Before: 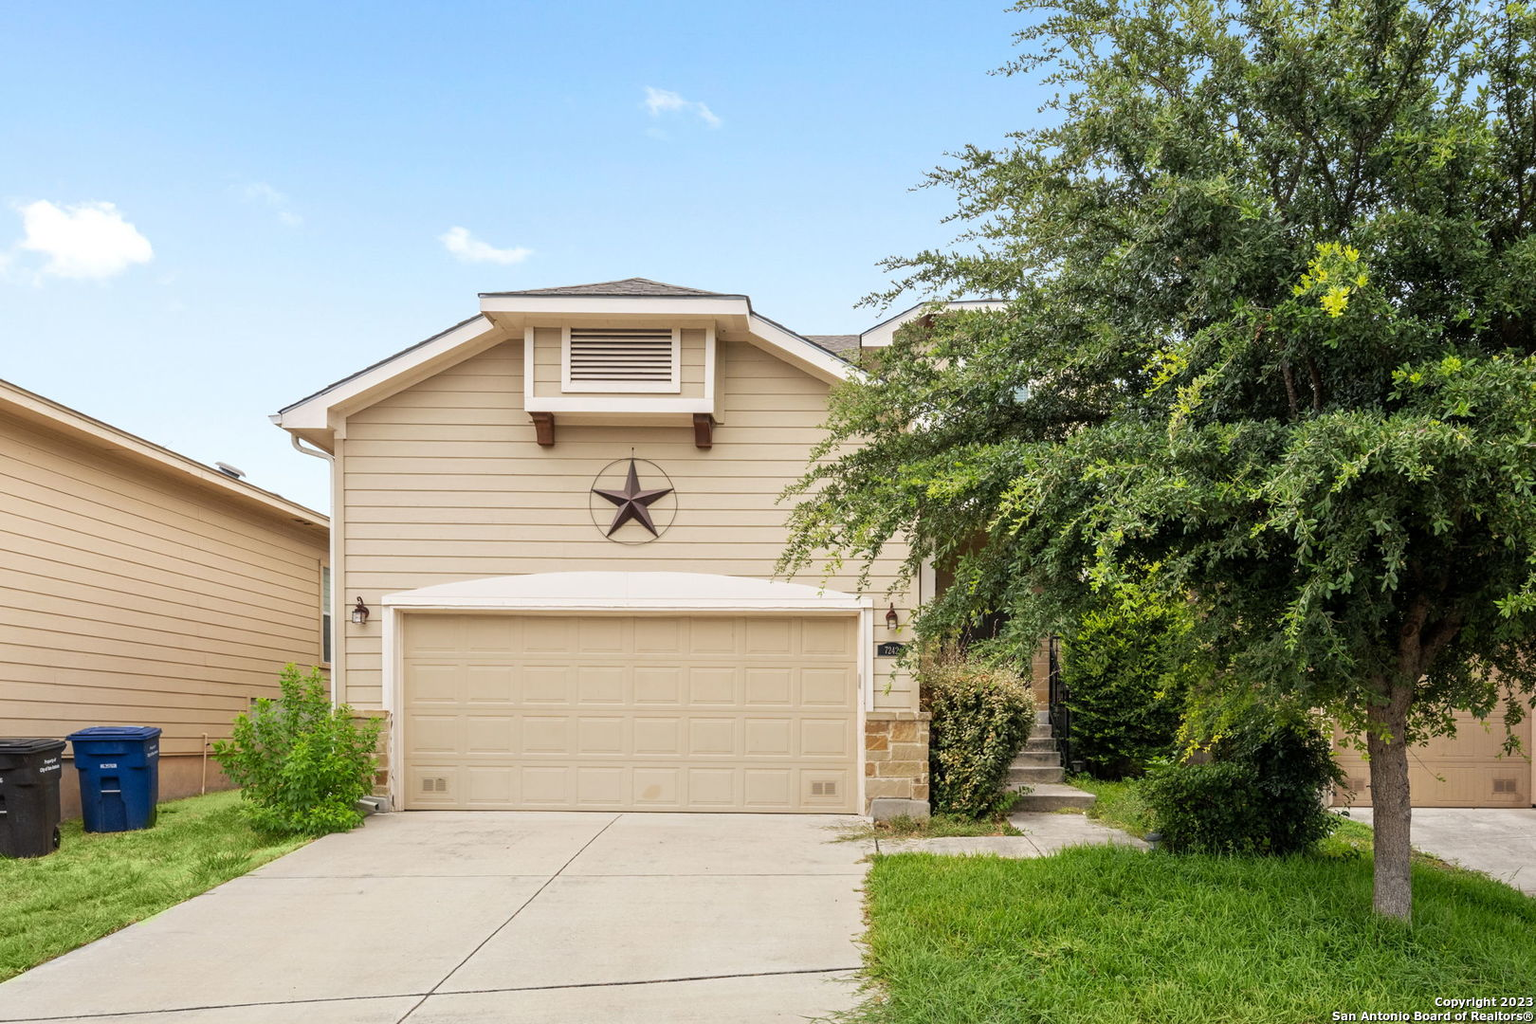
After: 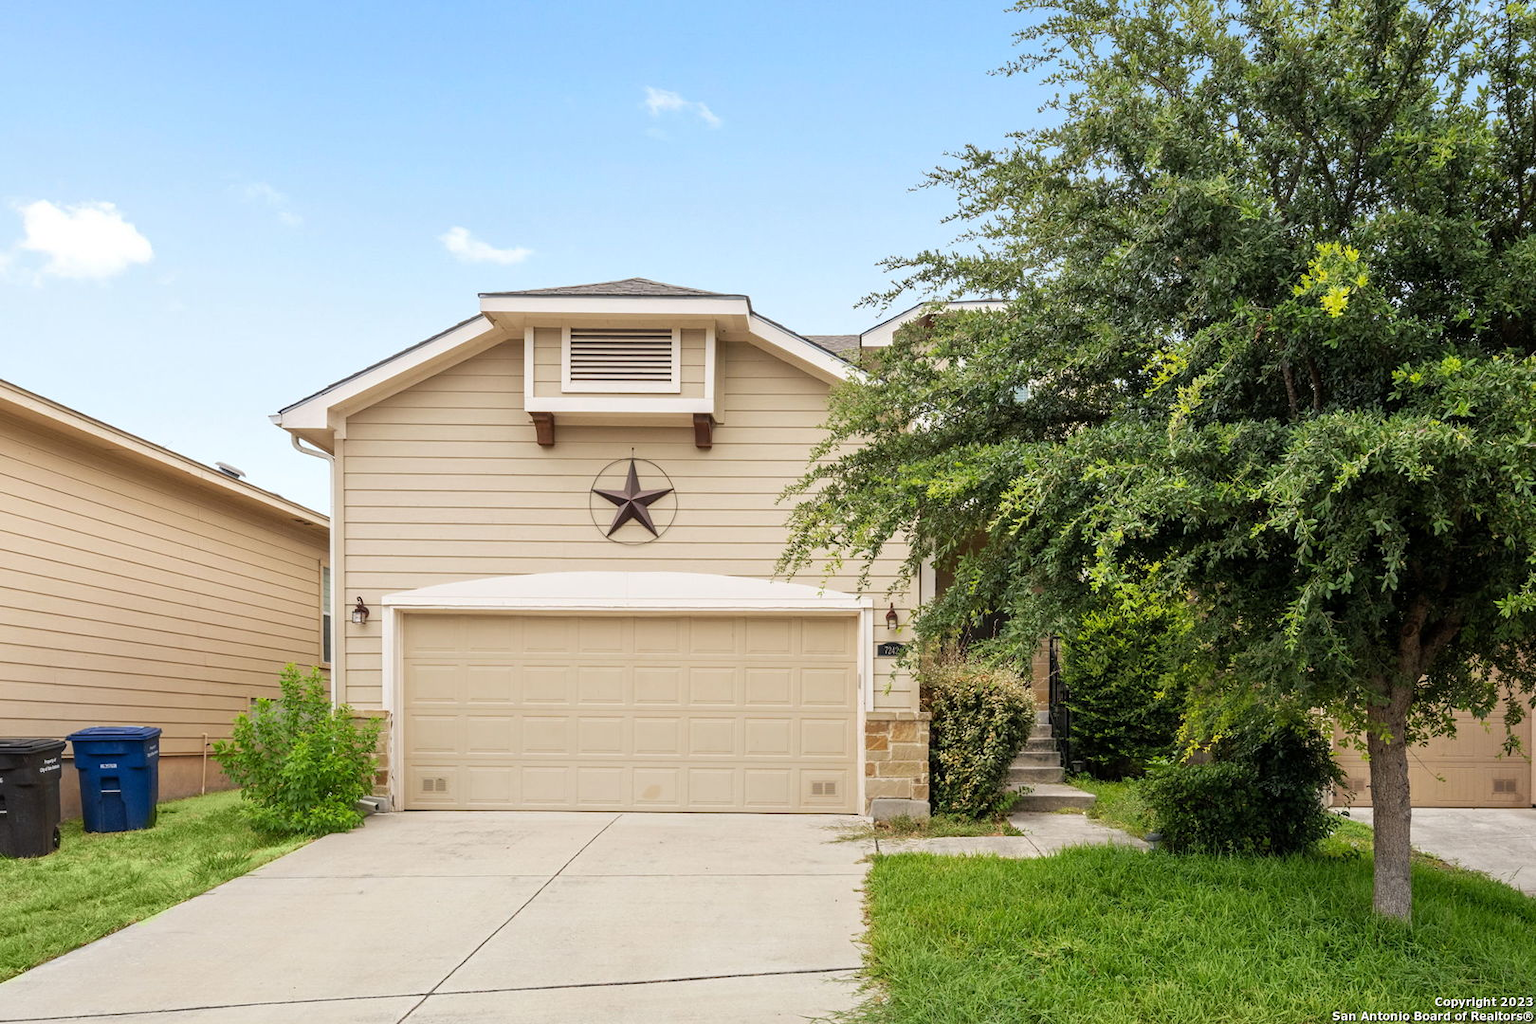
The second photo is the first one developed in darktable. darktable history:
tone equalizer: mask exposure compensation -0.489 EV
